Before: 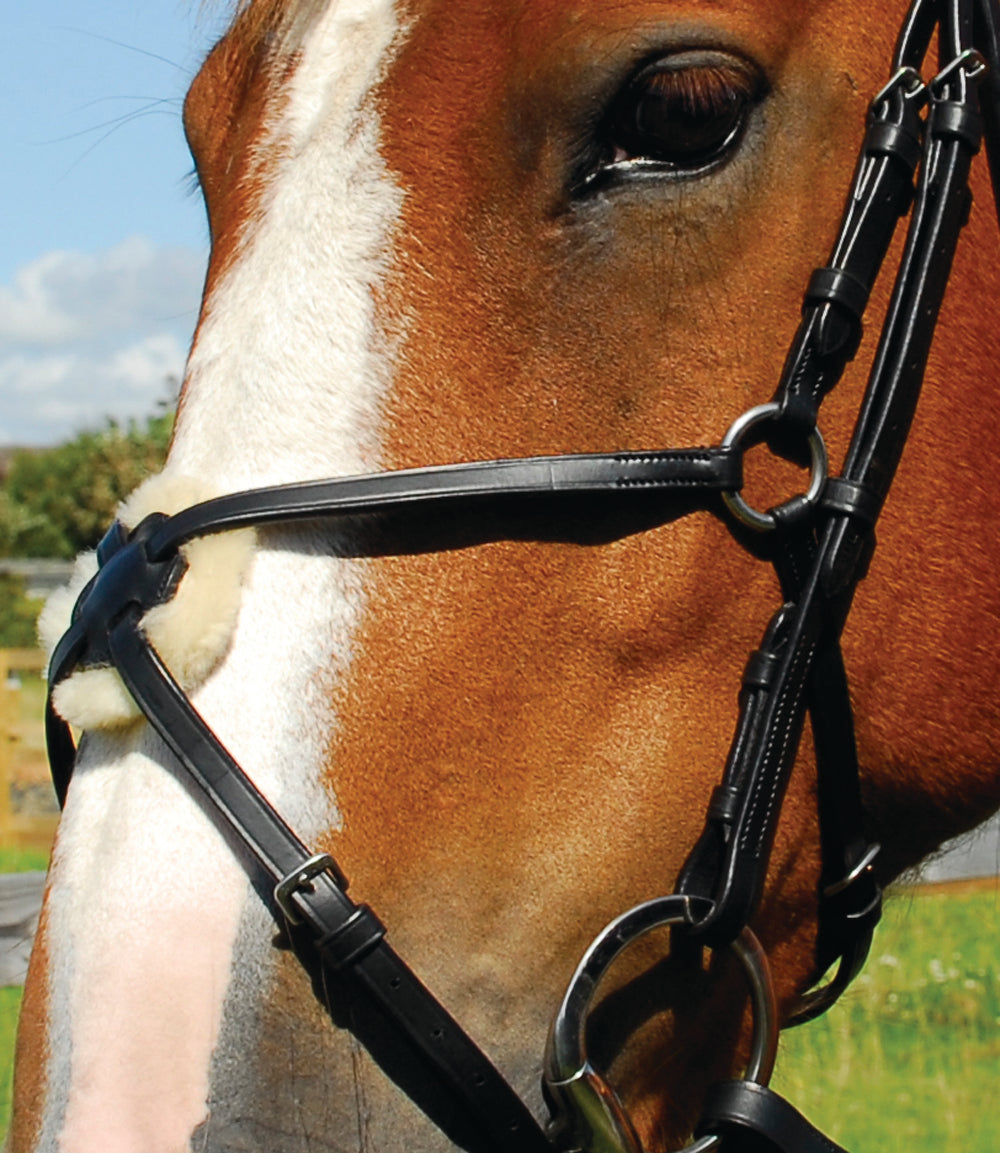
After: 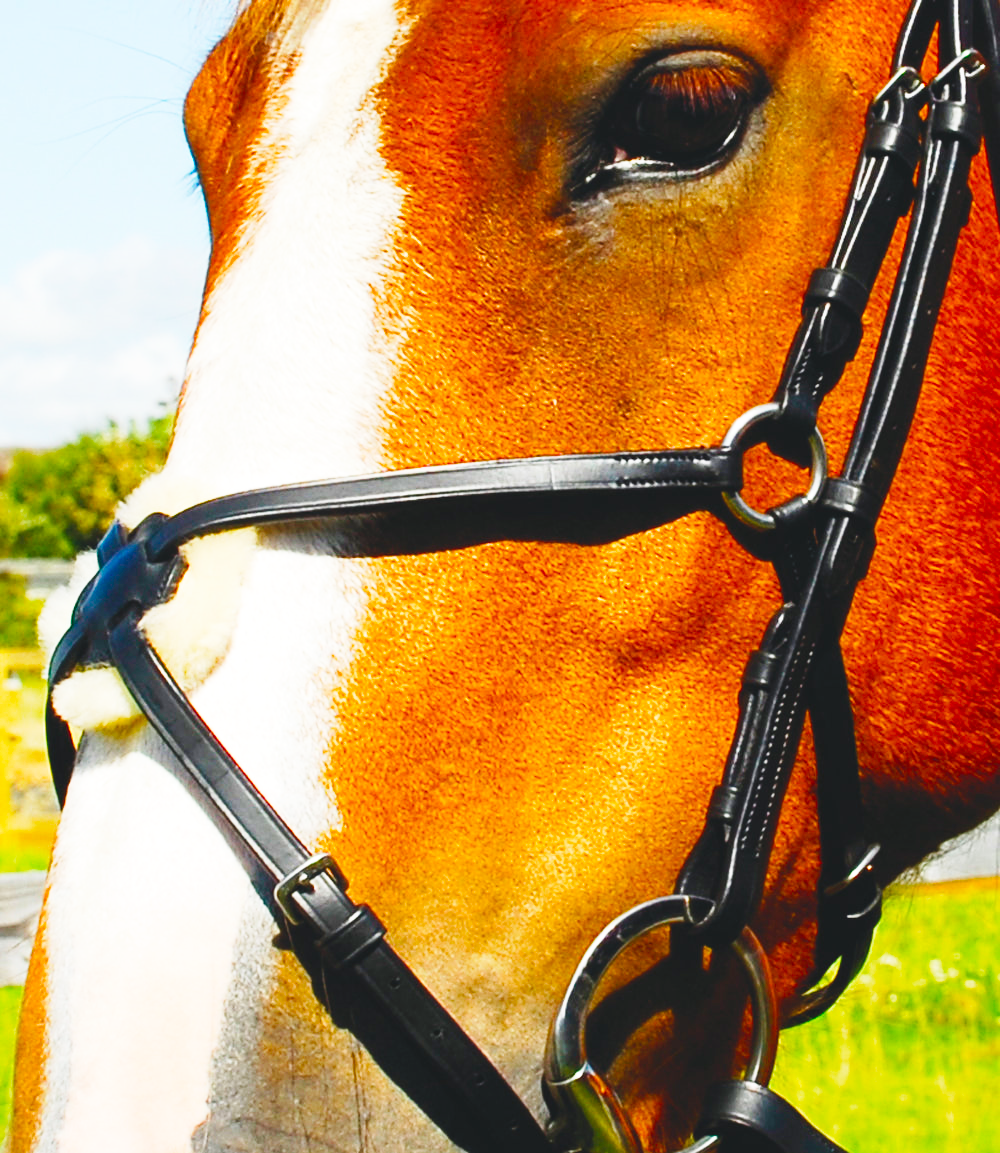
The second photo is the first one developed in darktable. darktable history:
base curve: curves: ch0 [(0, 0) (0.018, 0.026) (0.143, 0.37) (0.33, 0.731) (0.458, 0.853) (0.735, 0.965) (0.905, 0.986) (1, 1)], preserve colors none
color balance rgb: global offset › luminance 0.731%, perceptual saturation grading › global saturation 34.701%, perceptual saturation grading › highlights -24.864%, perceptual saturation grading › shadows 49.327%, global vibrance 20.488%
